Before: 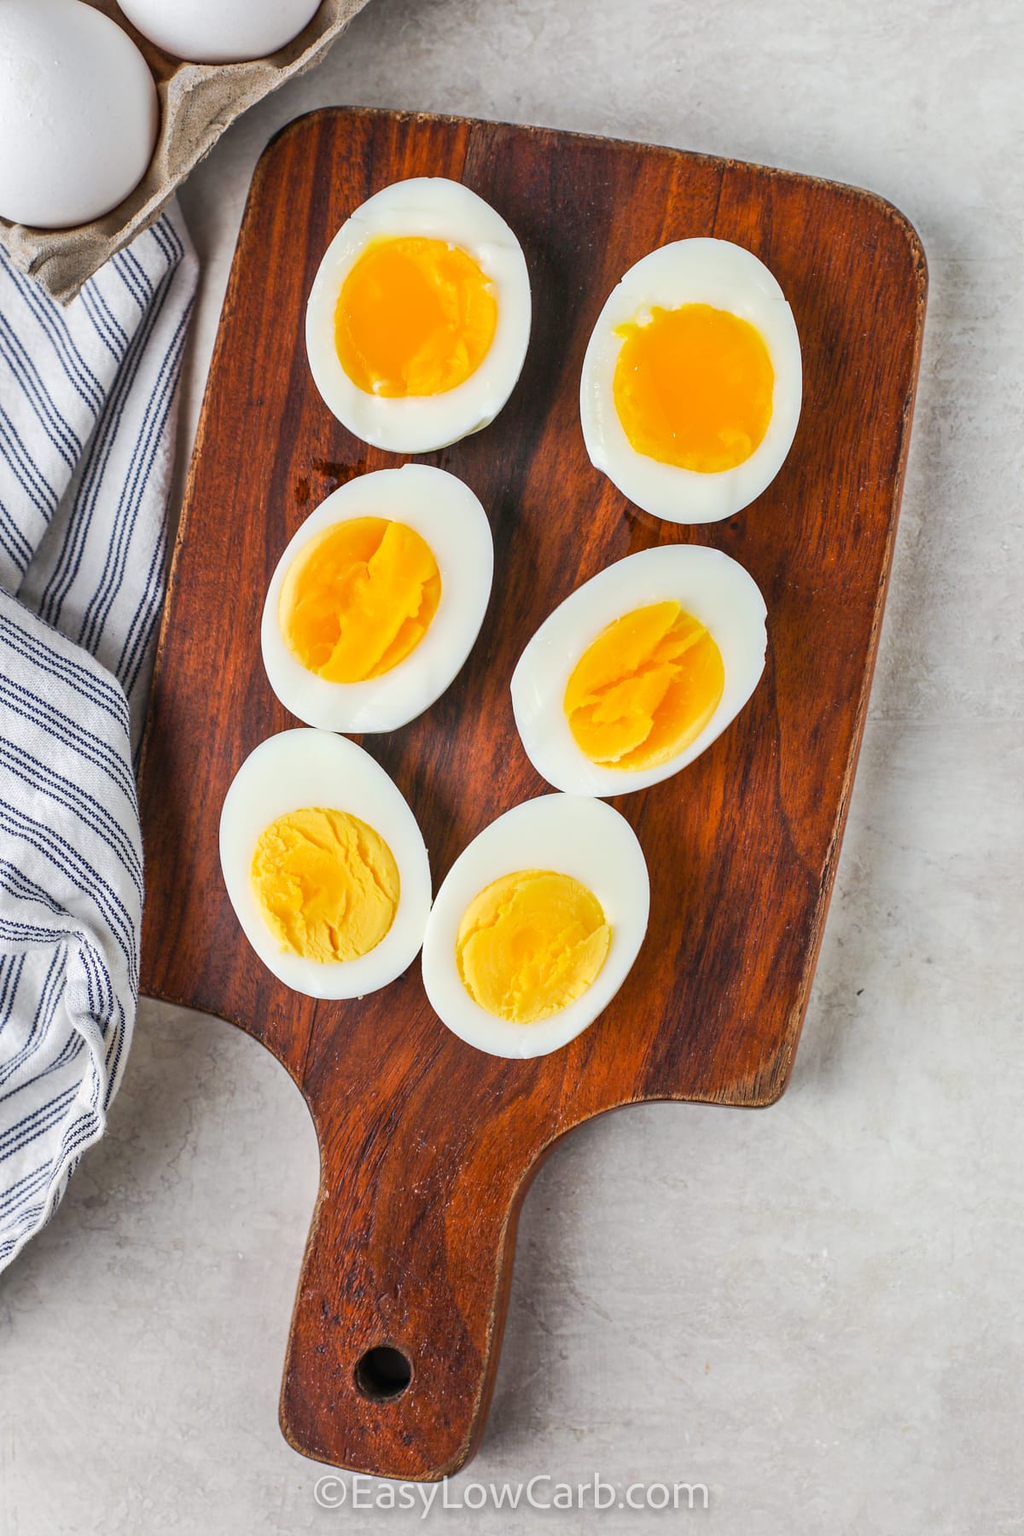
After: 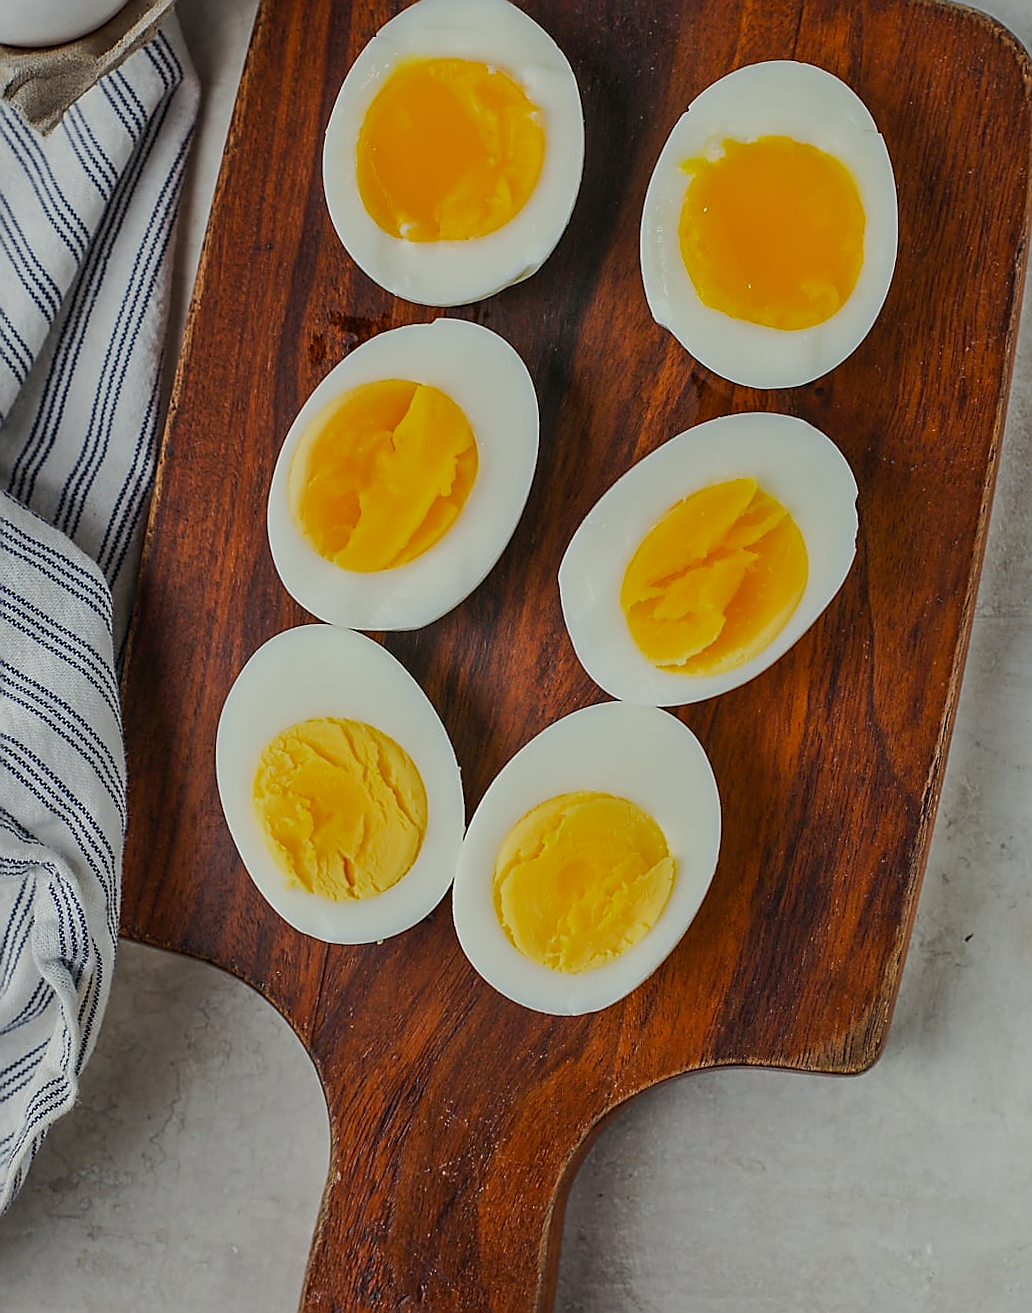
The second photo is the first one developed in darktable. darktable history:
color correction: highlights a* -2.68, highlights b* 2.57
exposure: black level correction 0, exposure -0.766 EV, compensate highlight preservation false
crop and rotate: left 2.425%, top 11.305%, right 9.6%, bottom 15.08%
sharpen: radius 1.4, amount 1.25, threshold 0.7
rotate and perspective: rotation 0.226°, lens shift (vertical) -0.042, crop left 0.023, crop right 0.982, crop top 0.006, crop bottom 0.994
